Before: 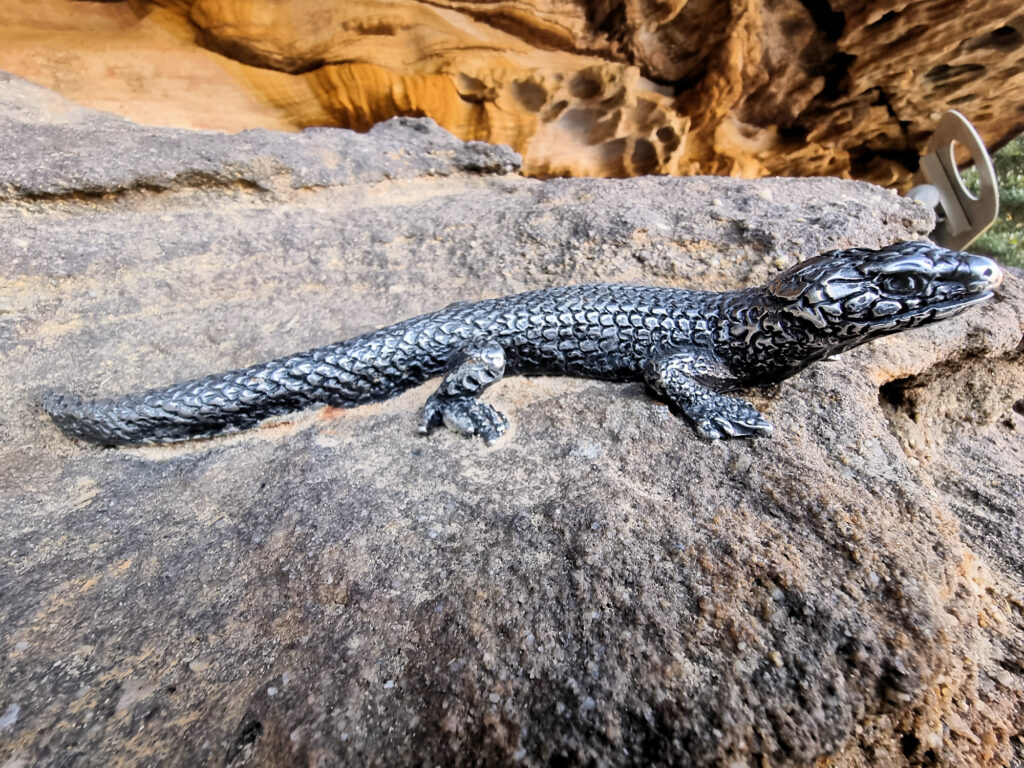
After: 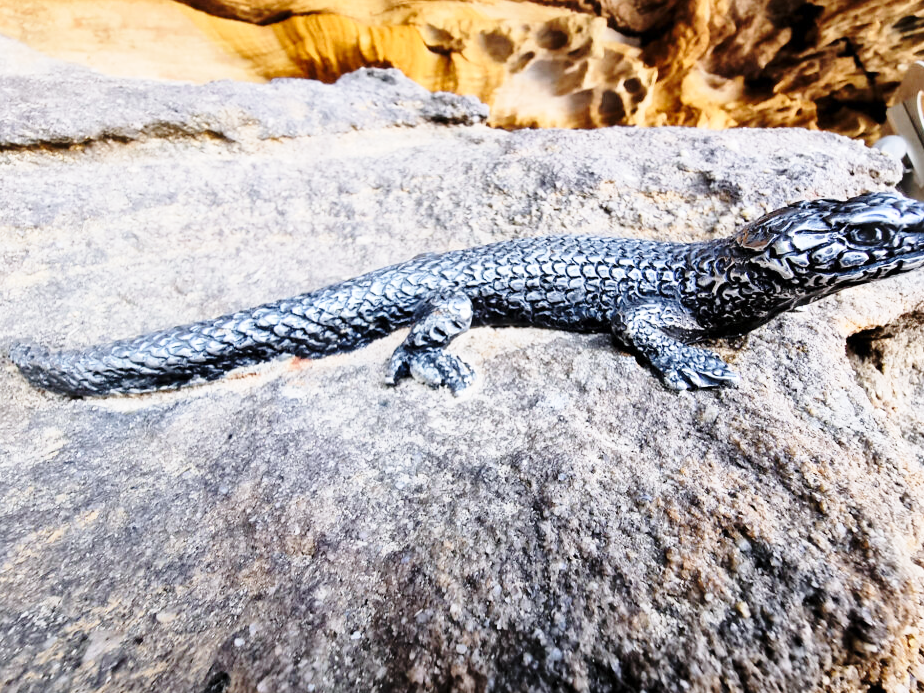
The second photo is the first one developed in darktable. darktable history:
crop: left 3.305%, top 6.436%, right 6.389%, bottom 3.258%
white balance: red 0.976, blue 1.04
tone equalizer: on, module defaults
base curve: curves: ch0 [(0, 0) (0.028, 0.03) (0.121, 0.232) (0.46, 0.748) (0.859, 0.968) (1, 1)], preserve colors none
